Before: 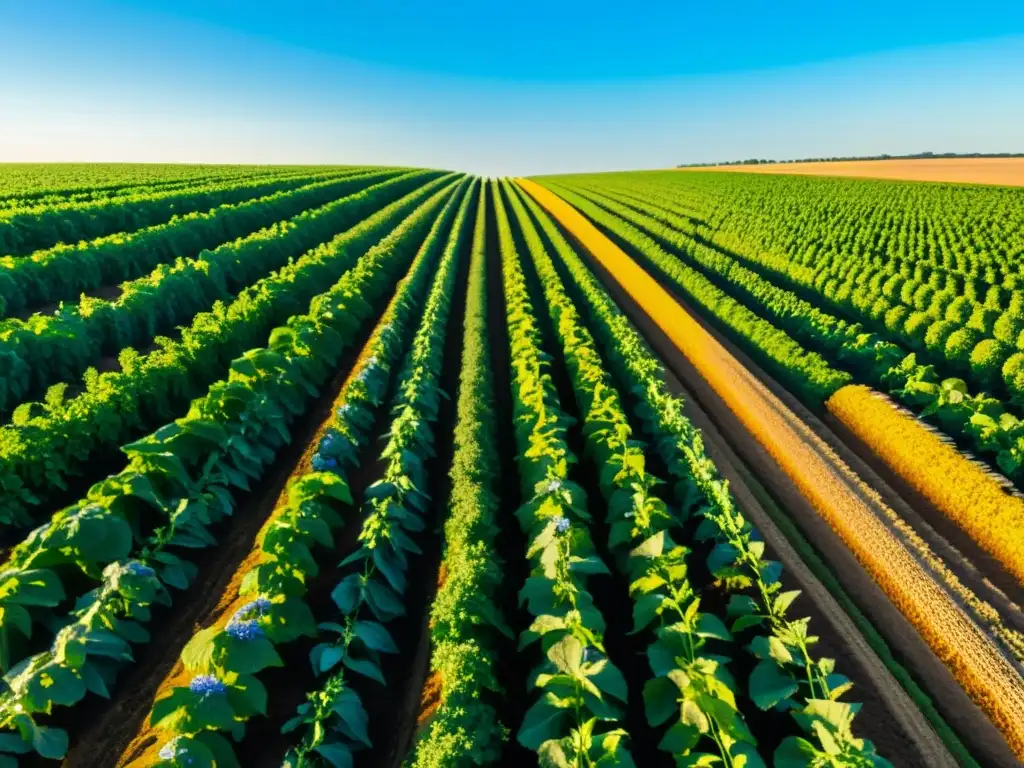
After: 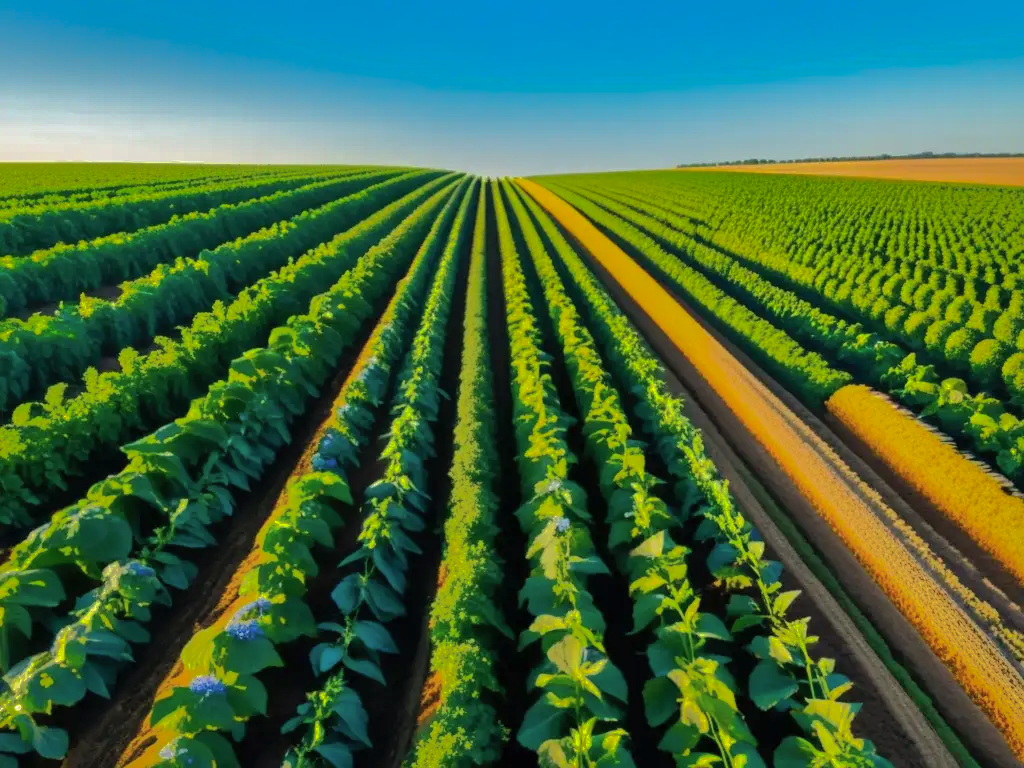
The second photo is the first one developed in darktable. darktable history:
levels: mode automatic, levels [0, 0.51, 1]
shadows and highlights: shadows 38.61, highlights -75.4
contrast brightness saturation: contrast 0.007, saturation -0.057
